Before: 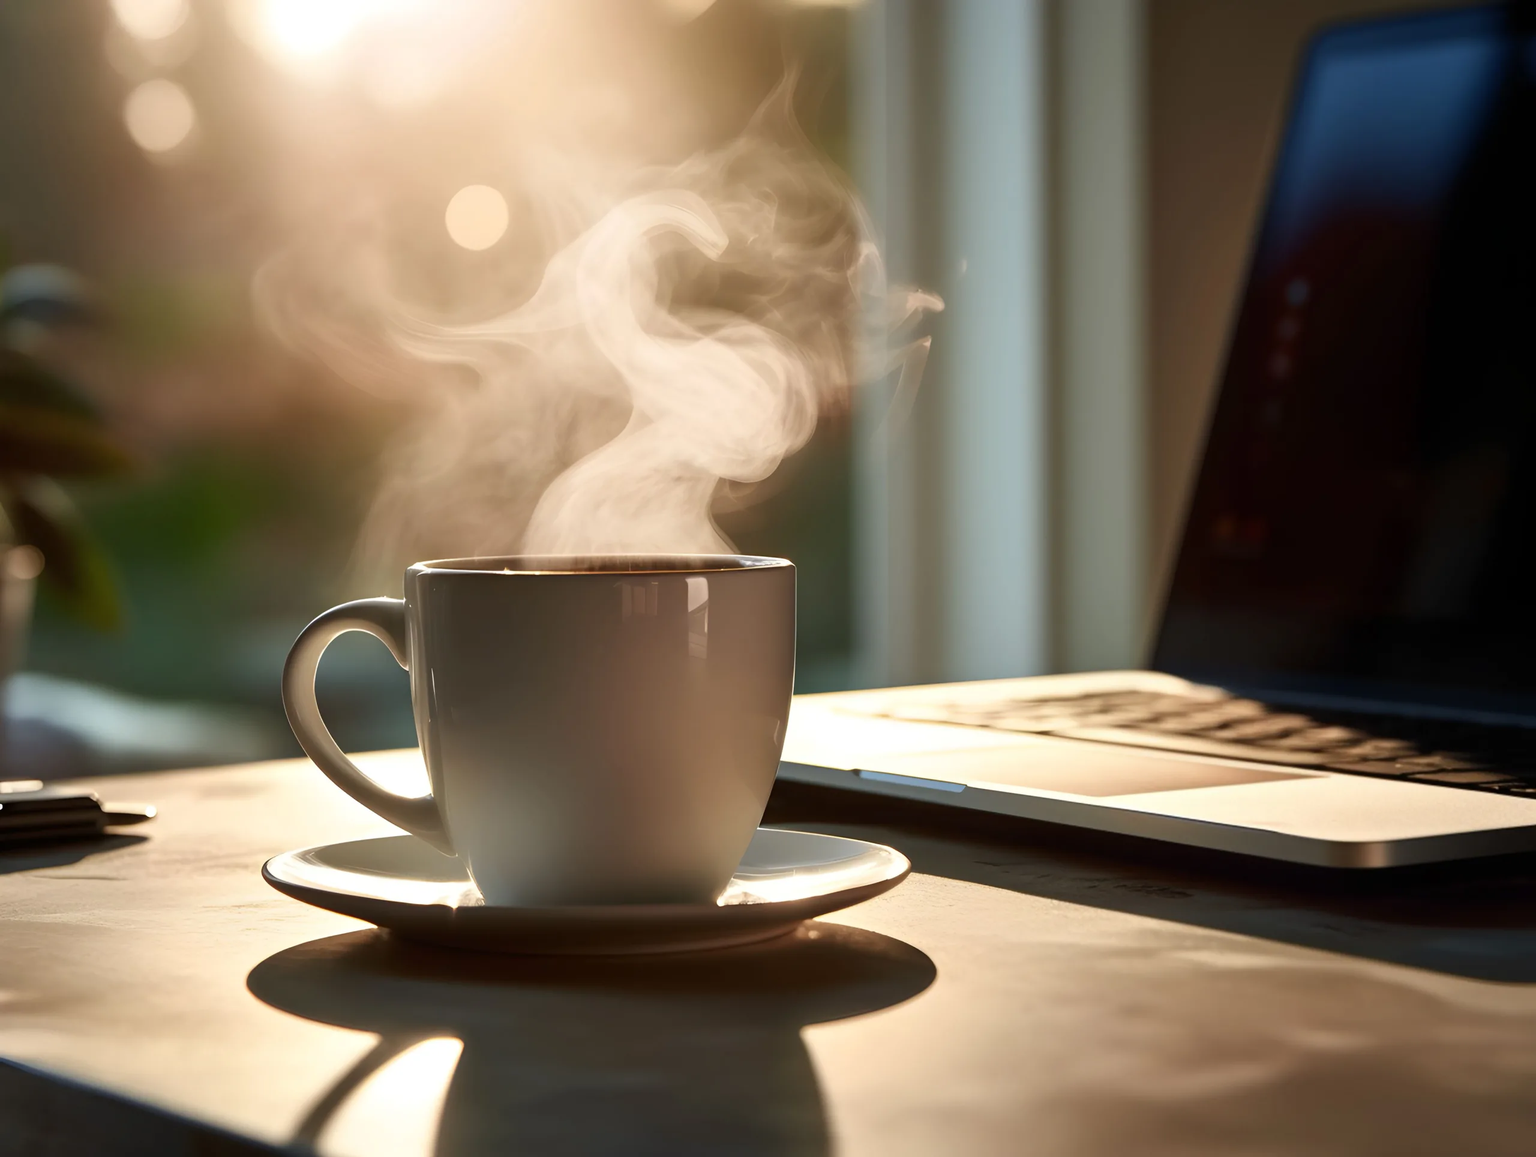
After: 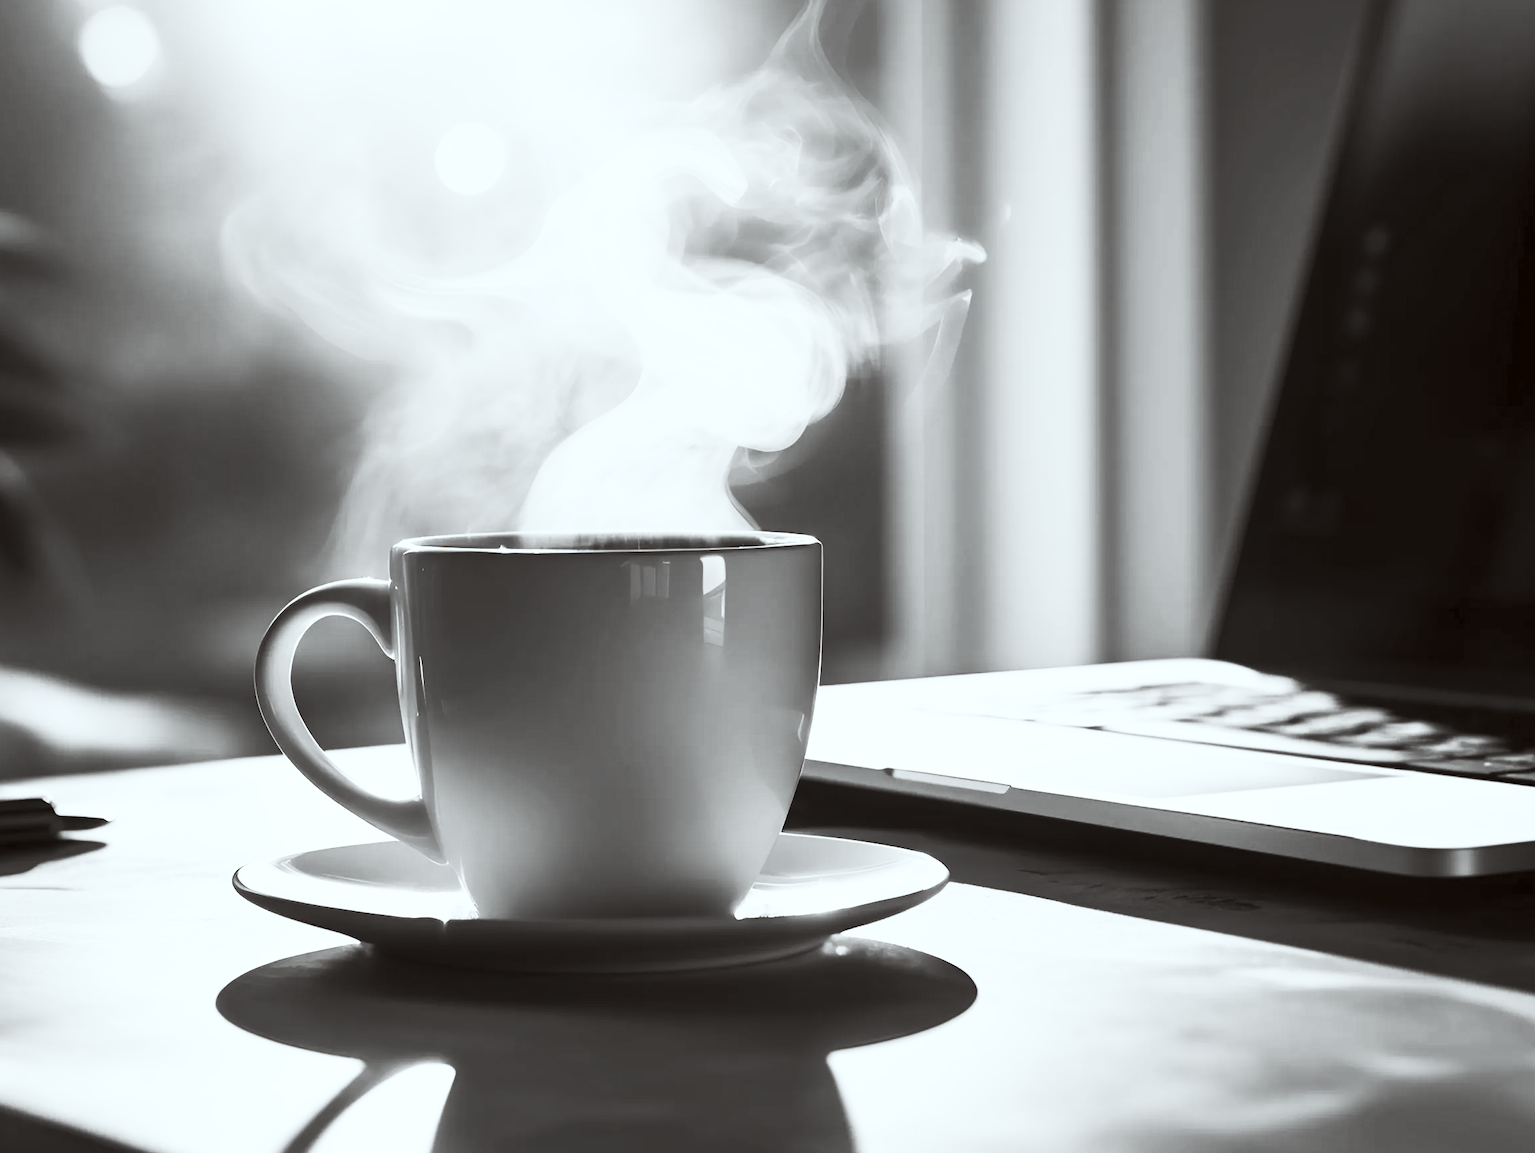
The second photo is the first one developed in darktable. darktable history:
color correction: highlights a* -2.86, highlights b* -2.81, shadows a* 2.25, shadows b* 2.77
crop: left 3.378%, top 6.42%, right 6.073%, bottom 3.256%
contrast brightness saturation: contrast 0.529, brightness 0.482, saturation -0.993
